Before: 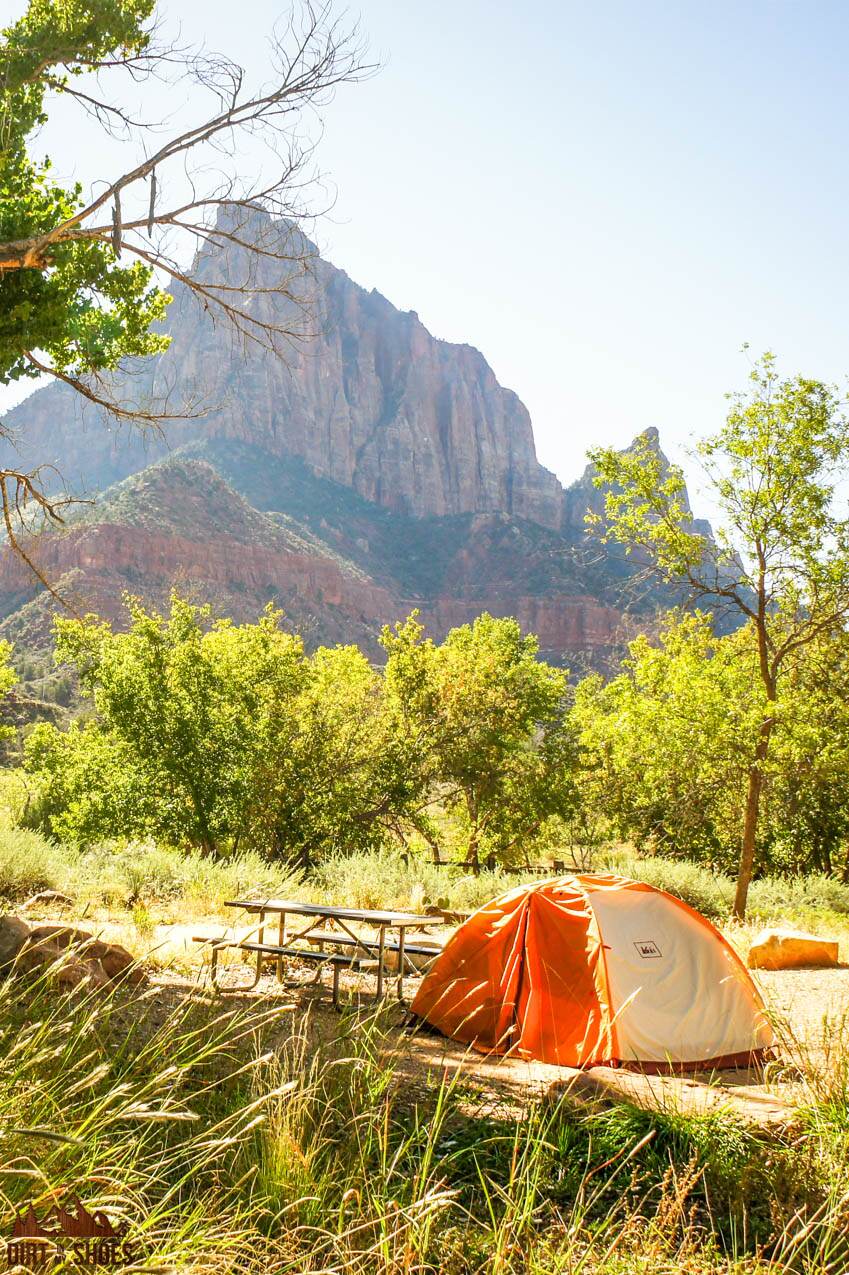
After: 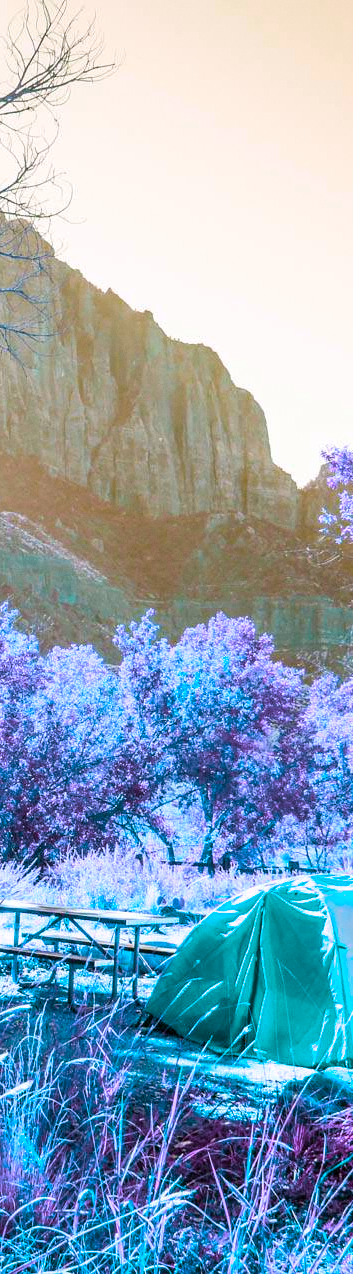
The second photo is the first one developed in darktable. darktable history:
color balance rgb: hue shift 180°, global vibrance 50%, contrast 0.32%
grain: coarseness 14.57 ISO, strength 8.8%
crop: left 31.229%, right 27.105%
